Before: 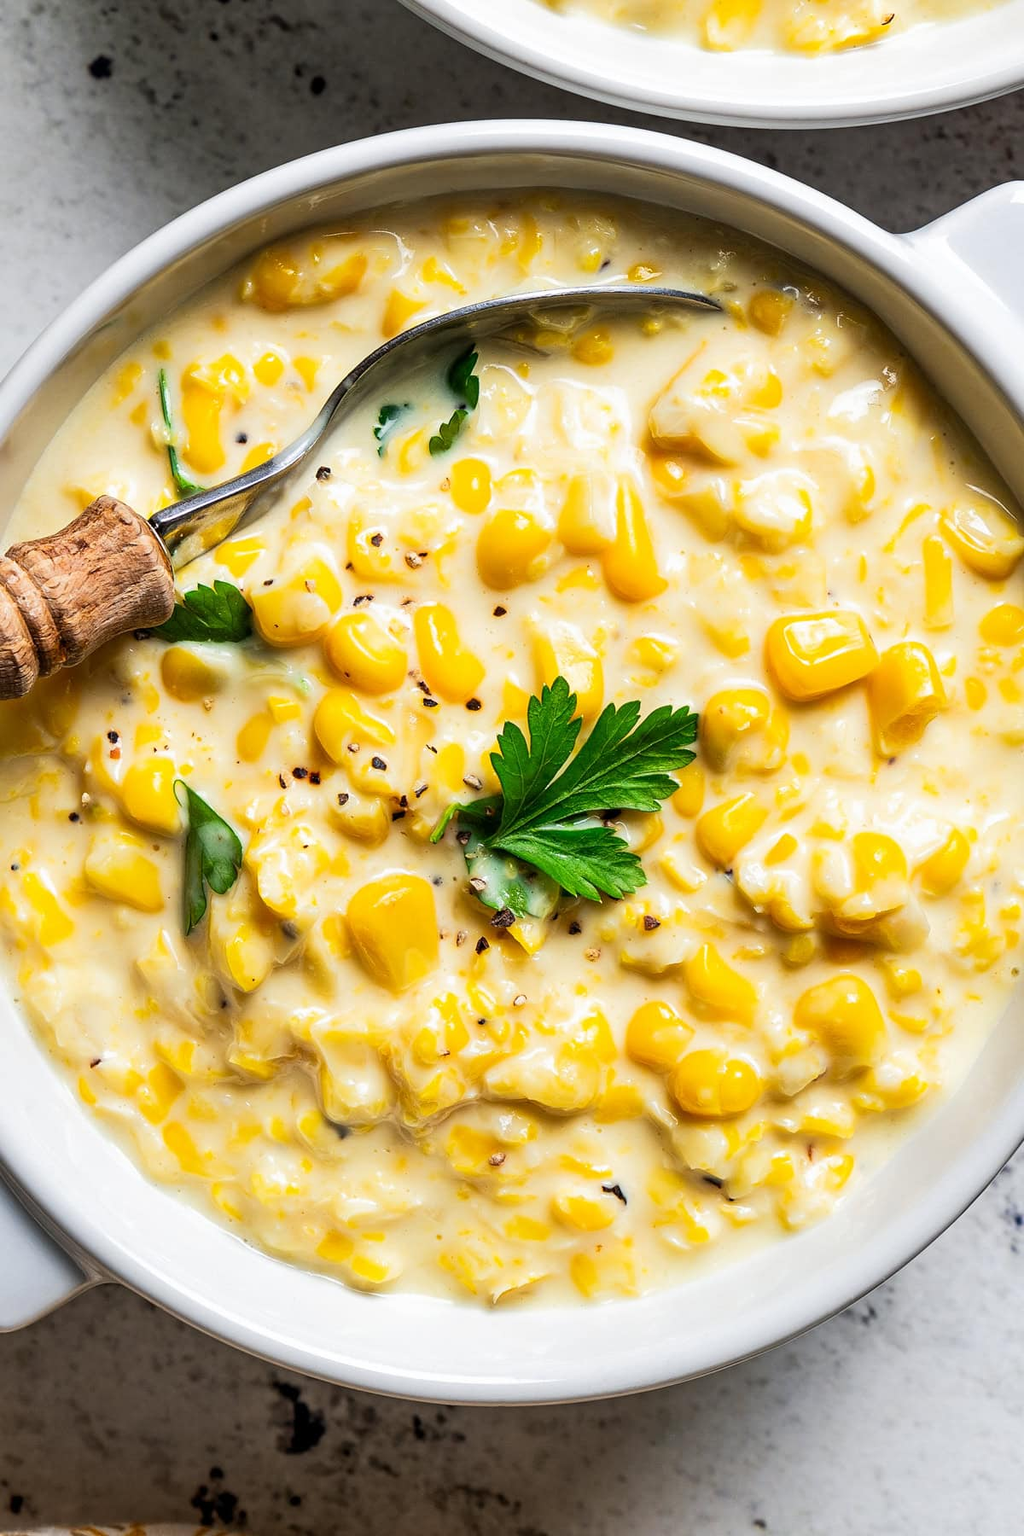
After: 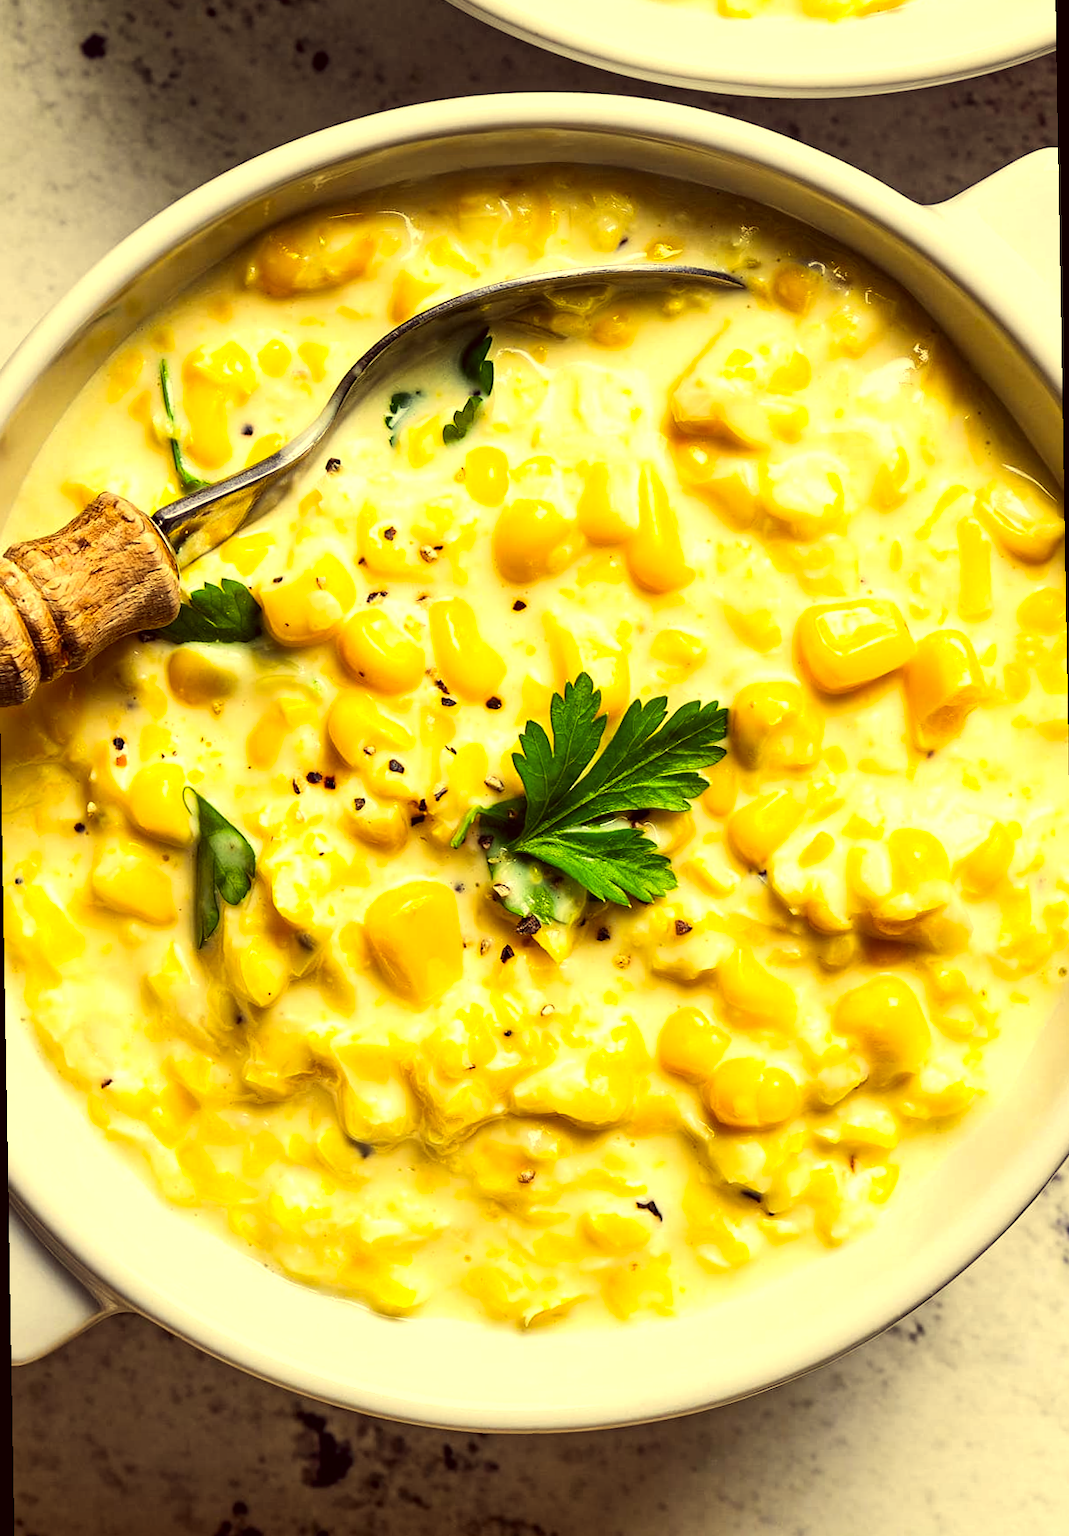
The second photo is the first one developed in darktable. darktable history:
tone equalizer: -8 EV -0.417 EV, -7 EV -0.389 EV, -6 EV -0.333 EV, -5 EV -0.222 EV, -3 EV 0.222 EV, -2 EV 0.333 EV, -1 EV 0.389 EV, +0 EV 0.417 EV, edges refinement/feathering 500, mask exposure compensation -1.57 EV, preserve details no
color correction: highlights a* -0.482, highlights b* 40, shadows a* 9.8, shadows b* -0.161
rotate and perspective: rotation -1°, crop left 0.011, crop right 0.989, crop top 0.025, crop bottom 0.975
